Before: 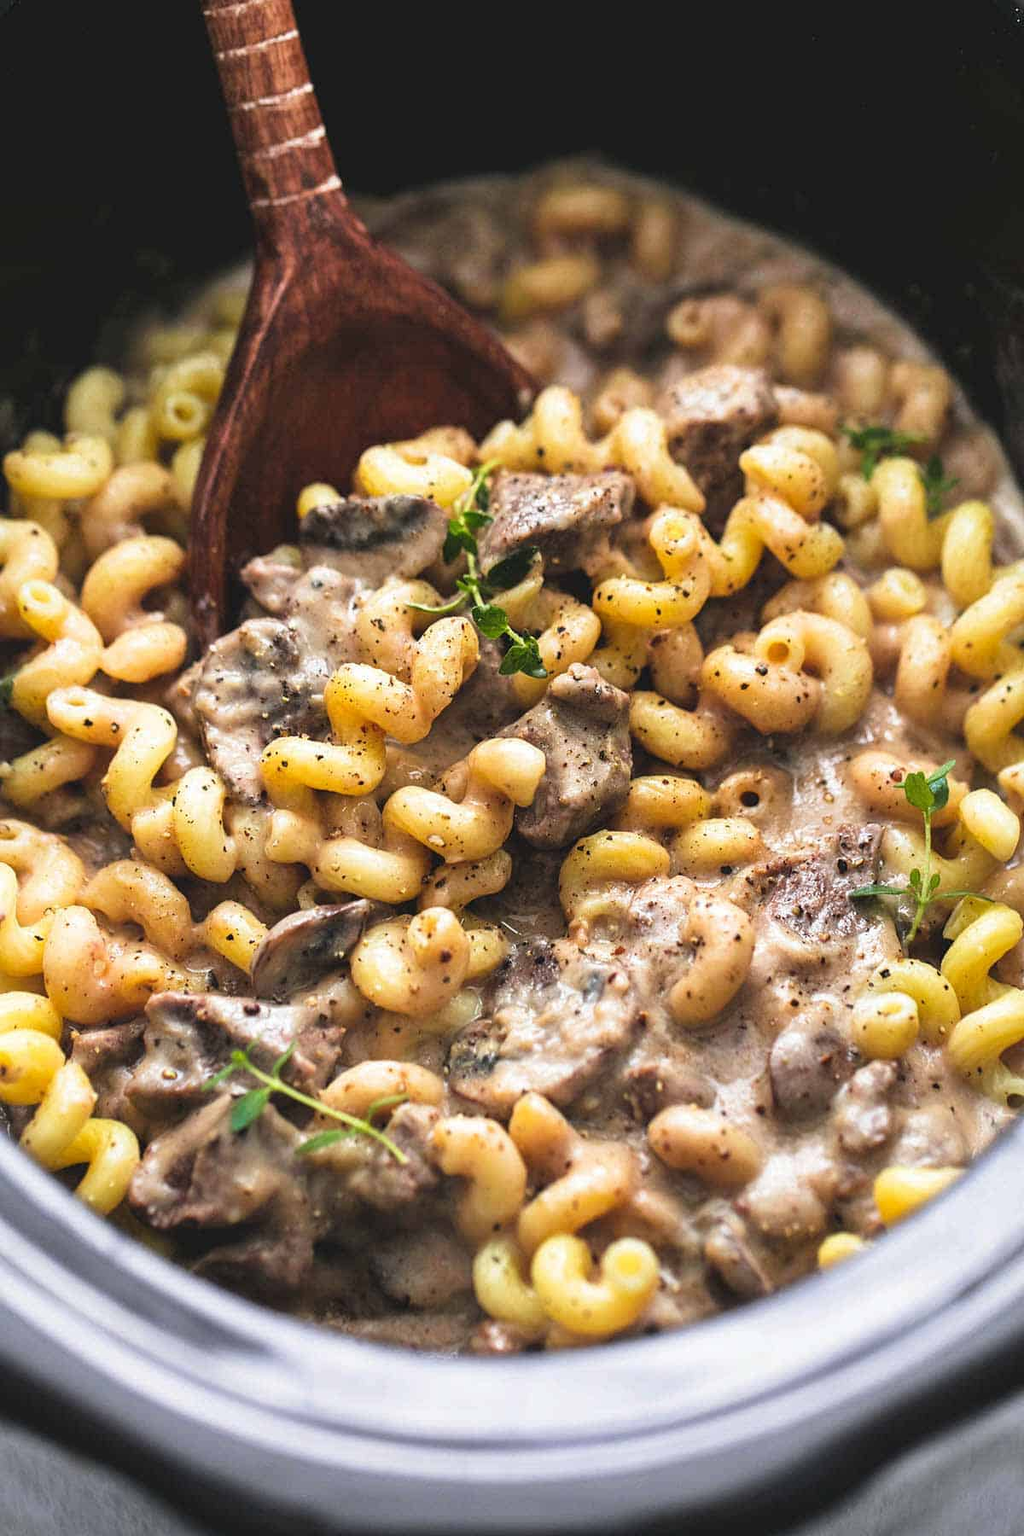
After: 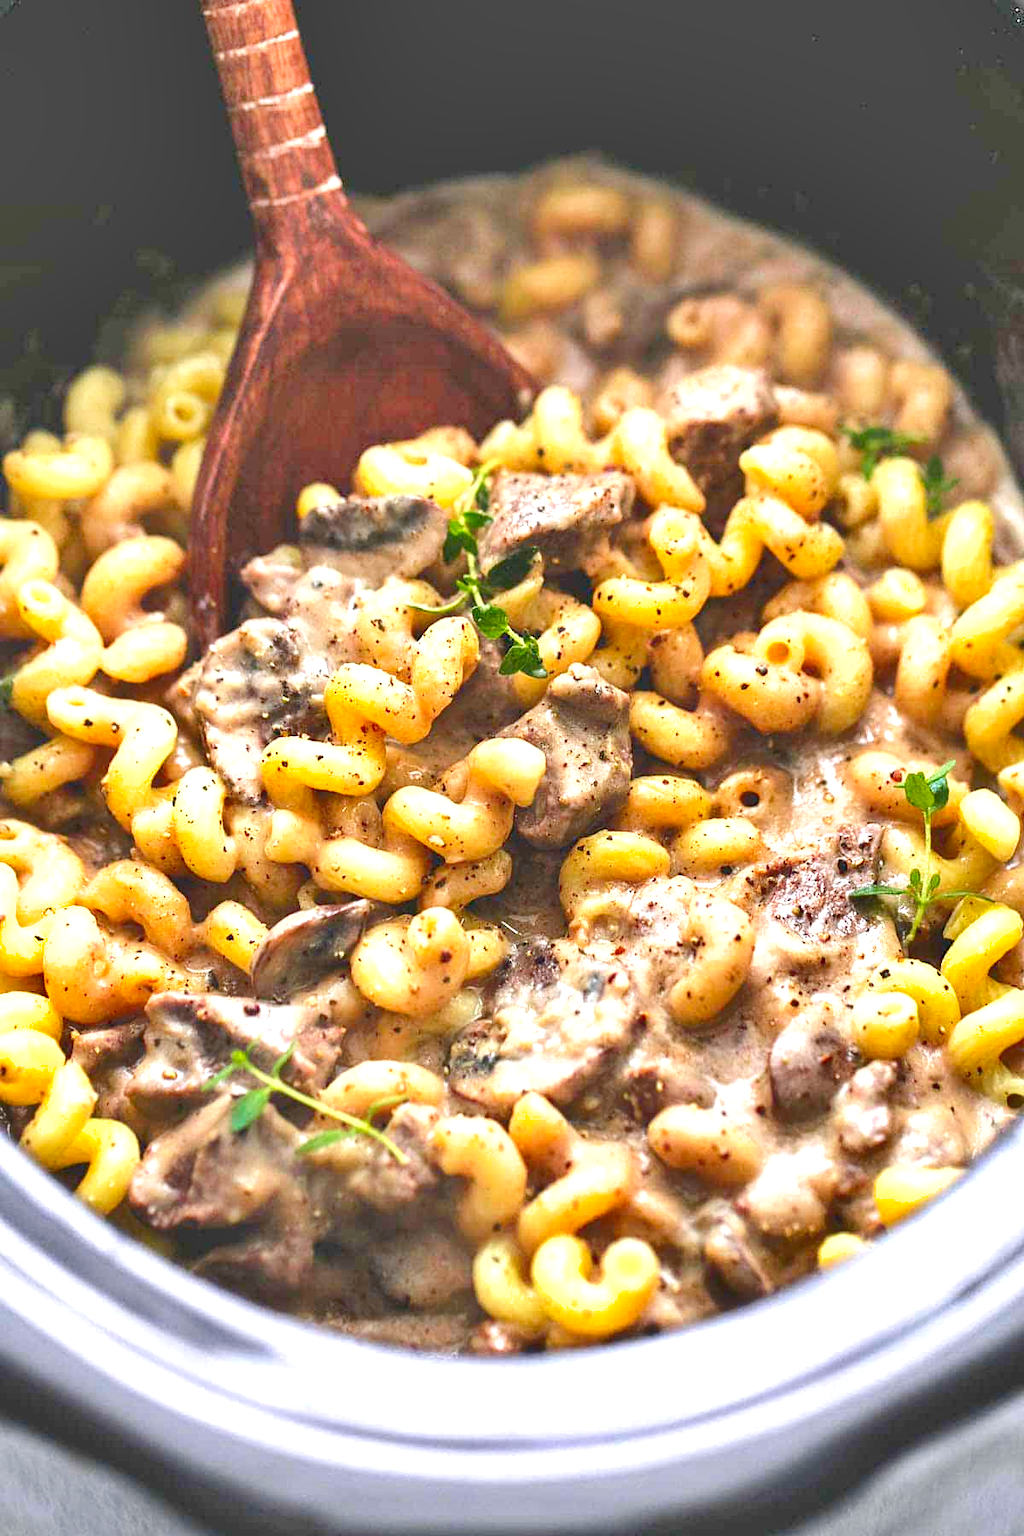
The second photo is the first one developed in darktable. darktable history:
exposure: black level correction 0.001, exposure 0.499 EV, compensate highlight preservation false
tone equalizer: edges refinement/feathering 500, mask exposure compensation -1.57 EV, preserve details no
shadows and highlights: shadows color adjustment 98.02%, highlights color adjustment 58.98%, soften with gaussian
levels: white 99.98%, levels [0, 0.397, 0.955]
